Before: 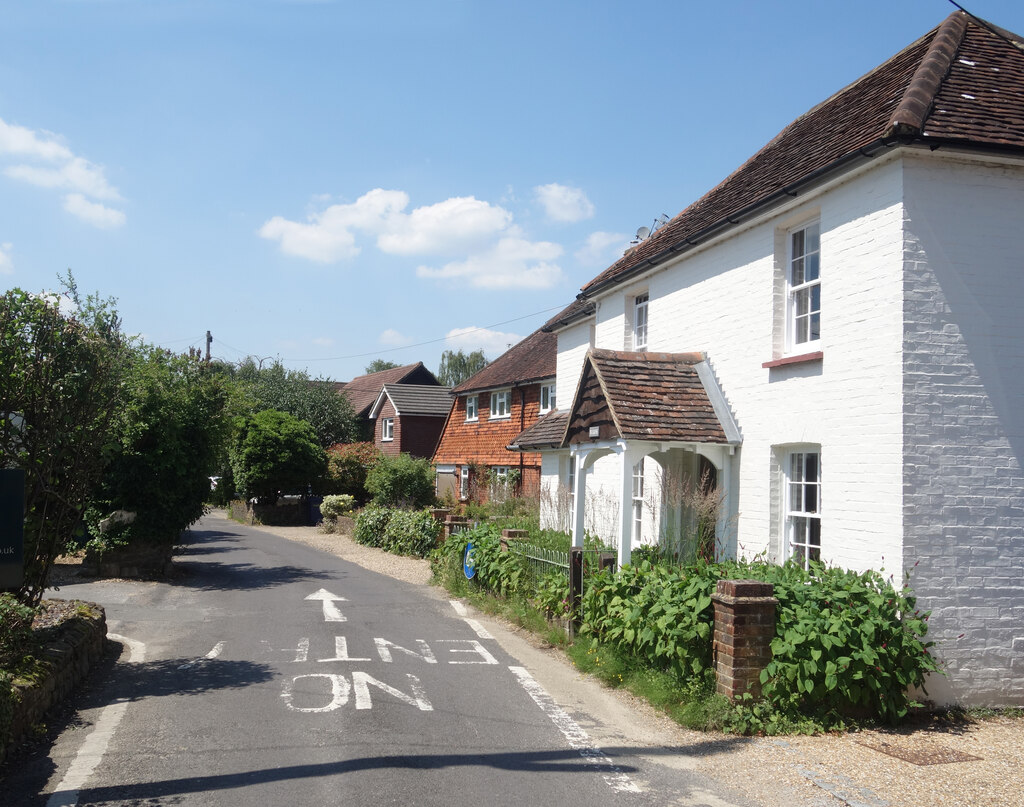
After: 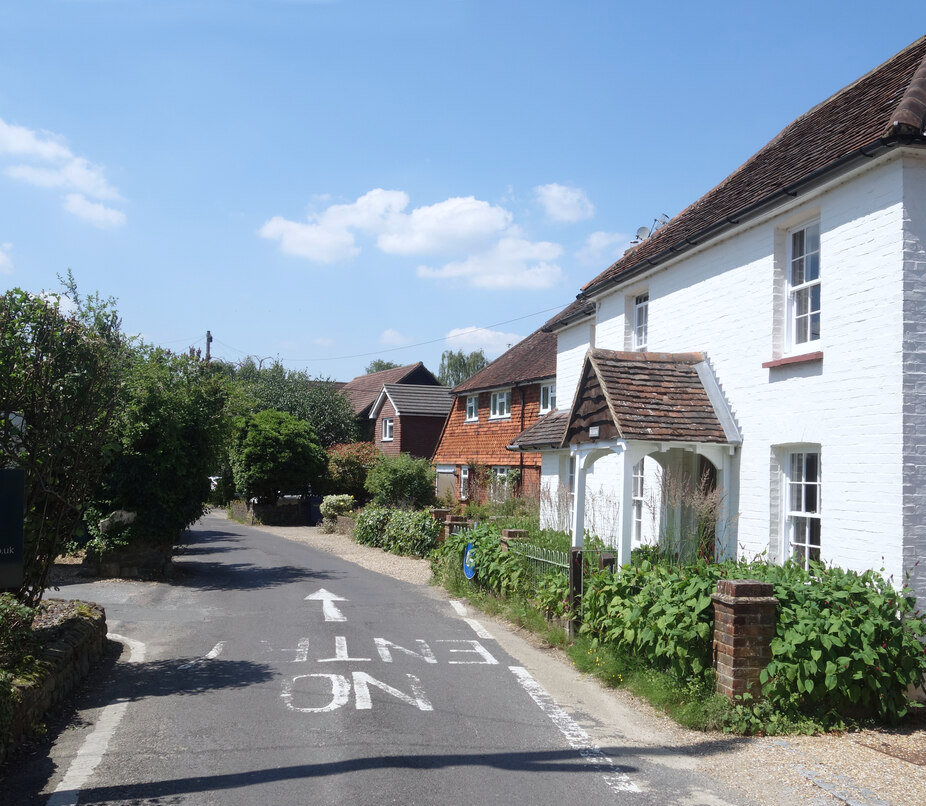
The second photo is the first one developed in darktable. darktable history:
crop: right 9.509%, bottom 0.031%
white balance: red 0.976, blue 1.04
